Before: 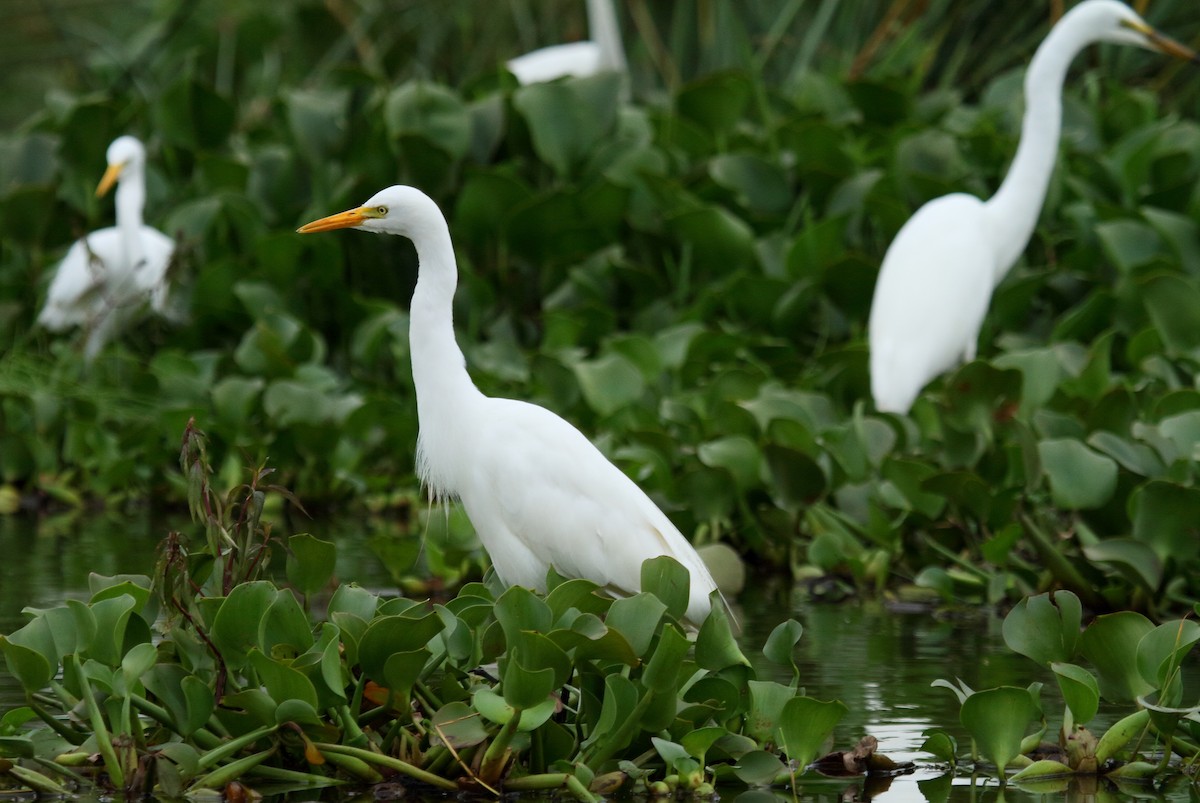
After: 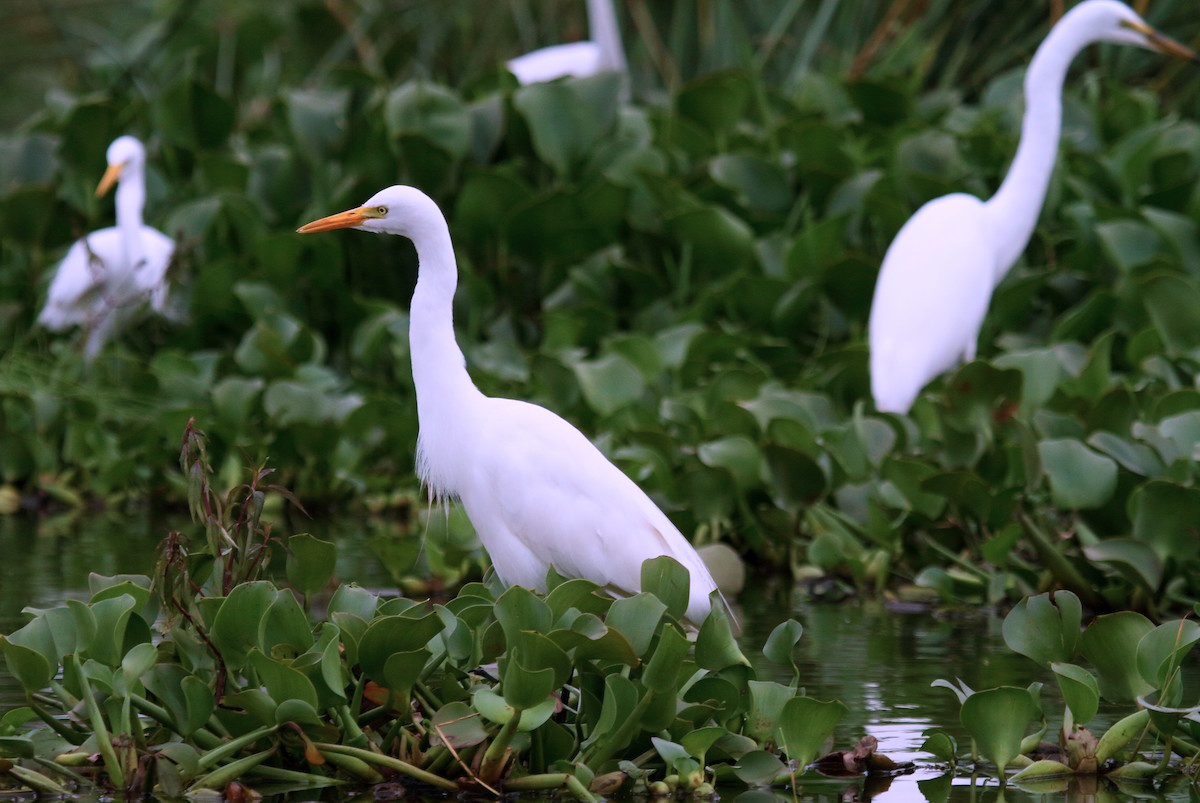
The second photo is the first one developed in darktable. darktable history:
color correction: highlights a* 15.03, highlights b* -25.07
velvia: strength 15%
